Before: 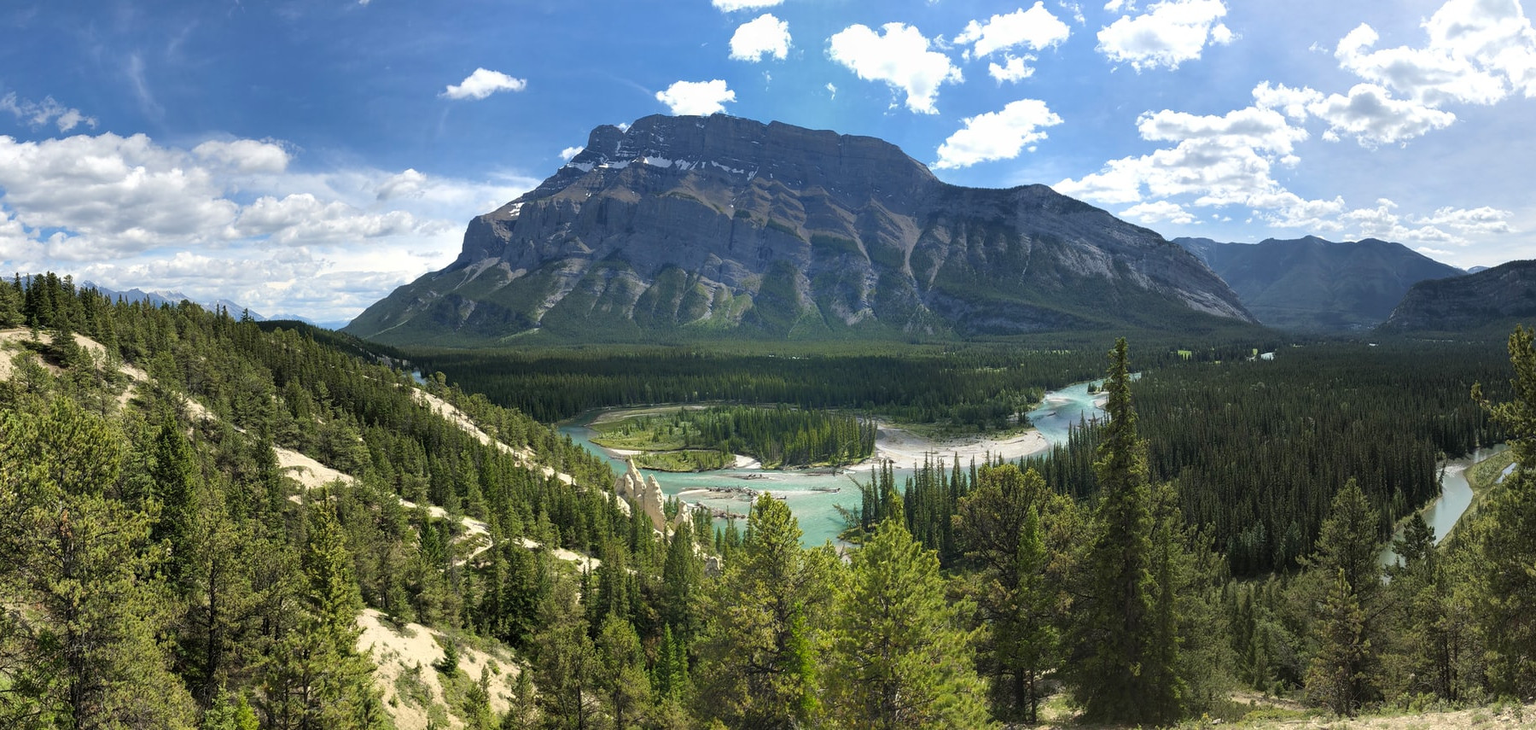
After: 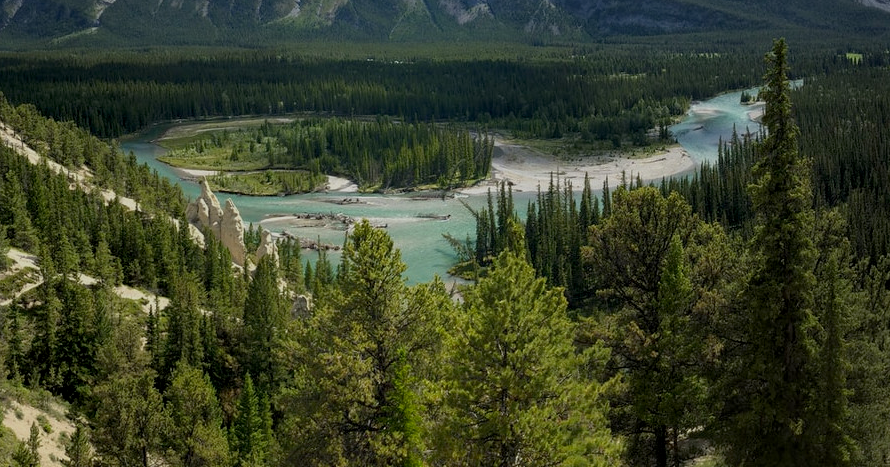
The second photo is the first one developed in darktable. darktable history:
crop: left 29.672%, top 41.786%, right 20.851%, bottom 3.487%
exposure: black level correction 0.009, exposure -0.637 EV, compensate highlight preservation false
